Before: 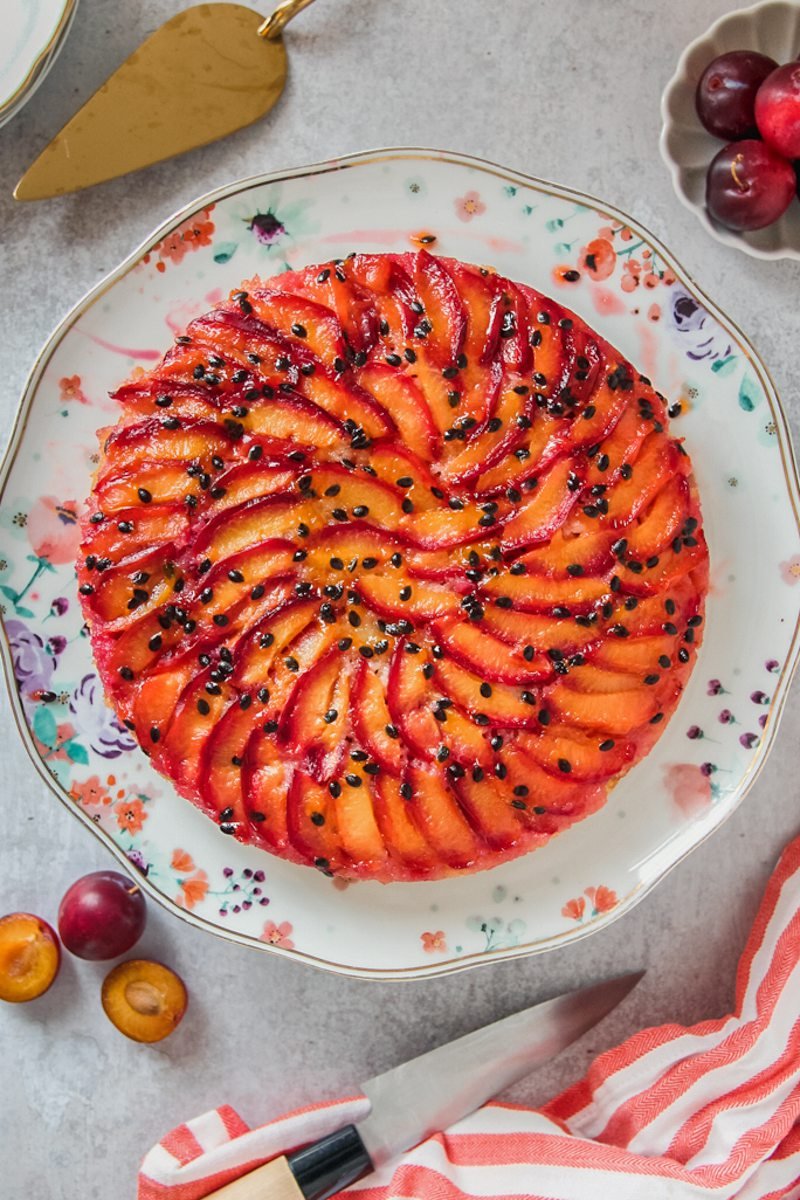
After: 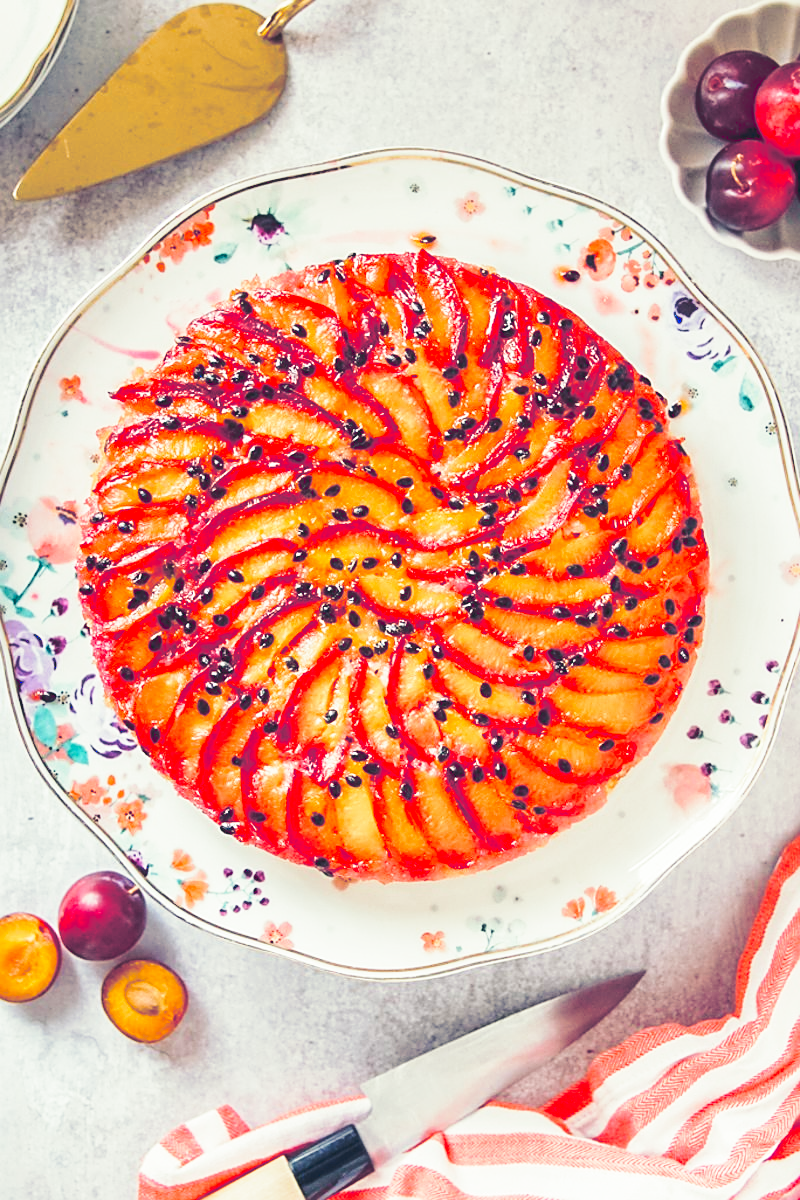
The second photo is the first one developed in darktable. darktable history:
sharpen: on, module defaults
base curve: curves: ch0 [(0, 0) (0.036, 0.037) (0.121, 0.228) (0.46, 0.76) (0.859, 0.983) (1, 1)], preserve colors none
tone curve #1: curves: ch0 [(0.14, 0) (1, 1)], color space Lab, linked channels, preserve colors none
tone curve "1": curves: ch0 [(0, 0.137) (1, 1)], color space Lab, linked channels, preserve colors none
split-toning: shadows › hue 230.4°
